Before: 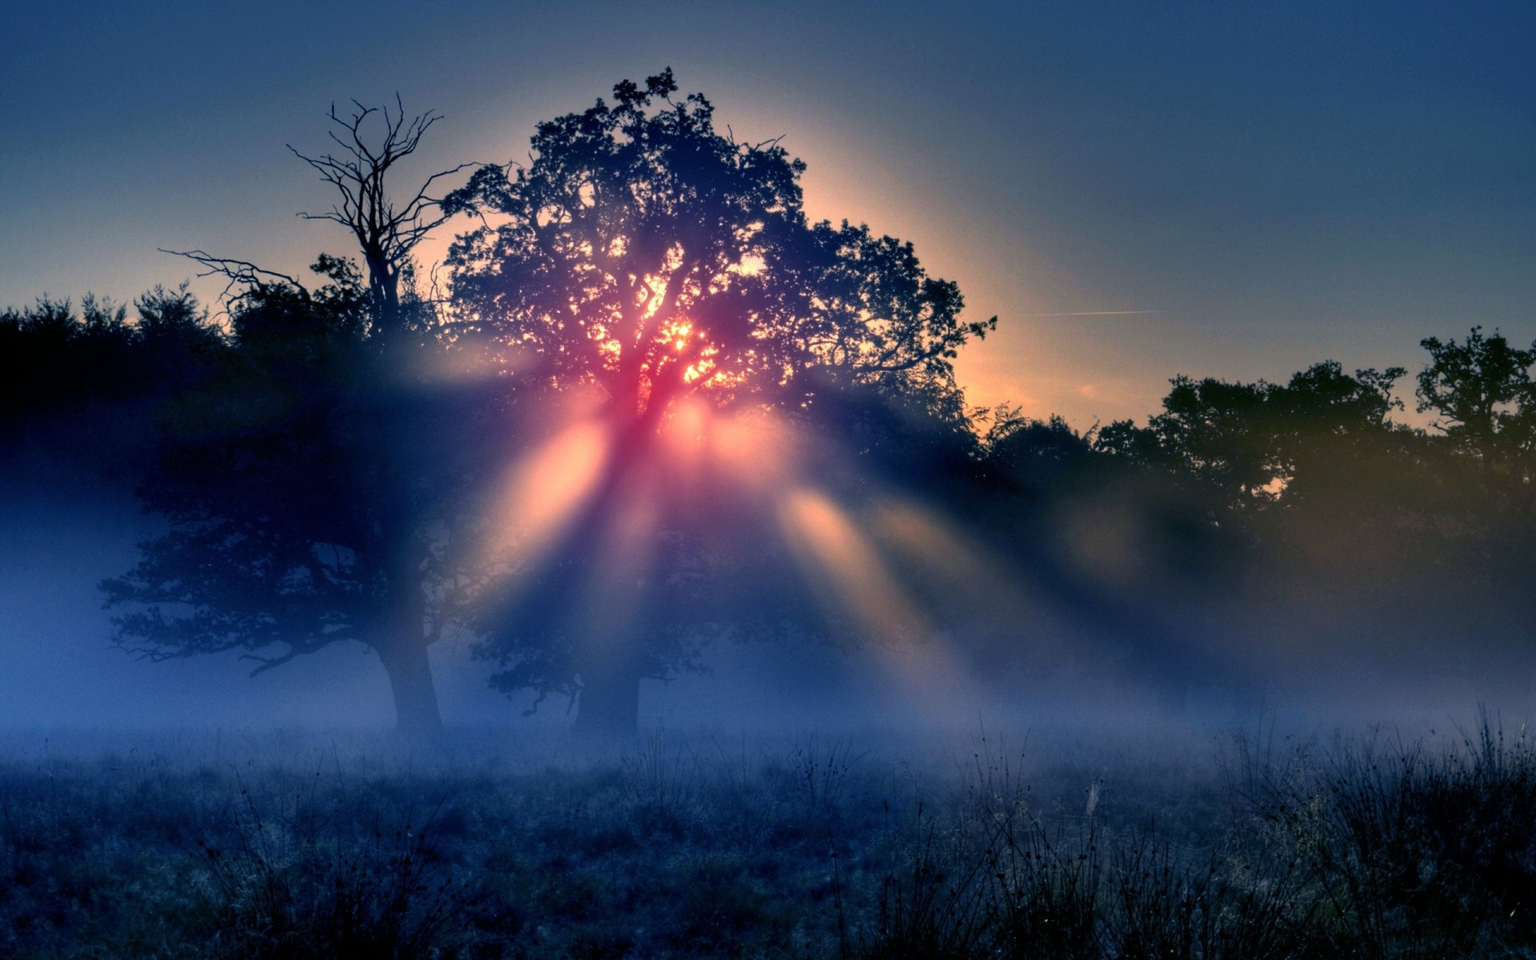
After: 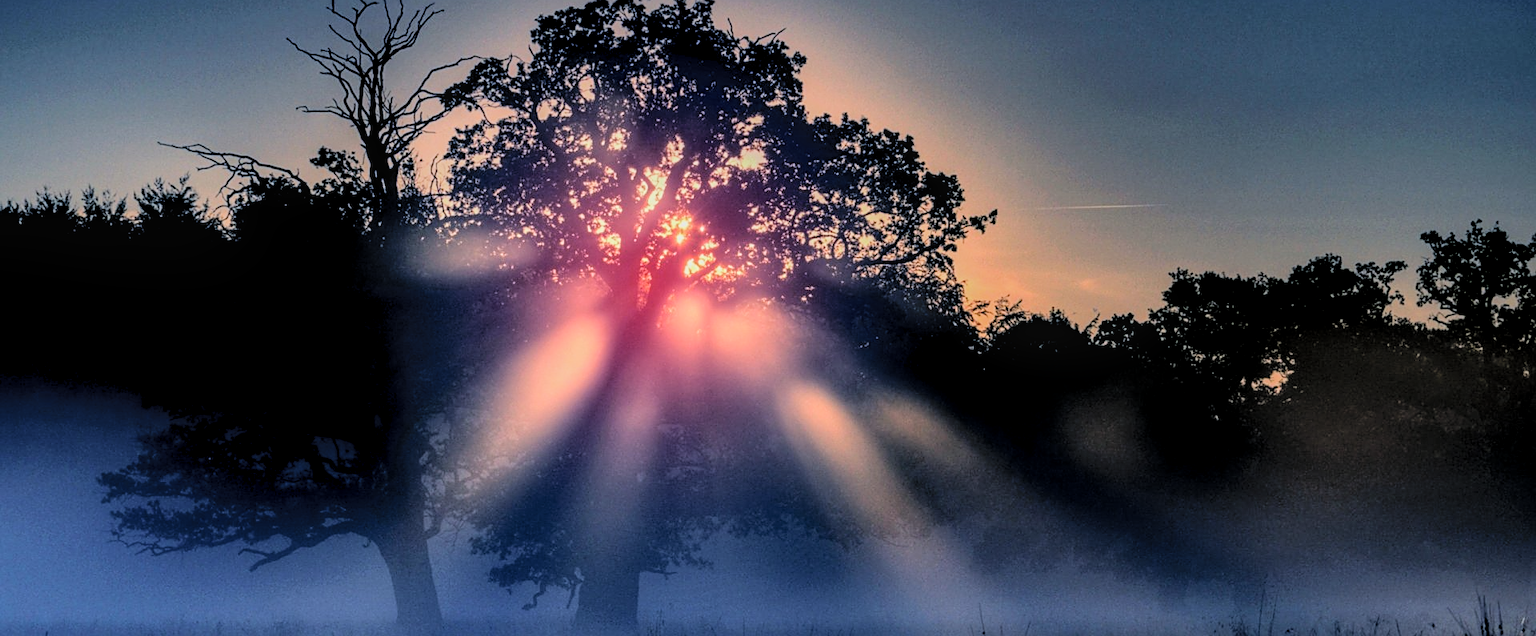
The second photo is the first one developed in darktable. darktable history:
filmic rgb: black relative exposure -5.08 EV, white relative exposure 3.96 EV, hardness 2.9, contrast 1.098, highlights saturation mix -19.67%
local contrast: highlights 32%, detail 135%
sharpen: on, module defaults
crop: top 11.129%, bottom 22.576%
exposure: black level correction 0.009, exposure -0.659 EV, compensate highlight preservation false
contrast brightness saturation: contrast 0.098, brightness 0.307, saturation 0.143
